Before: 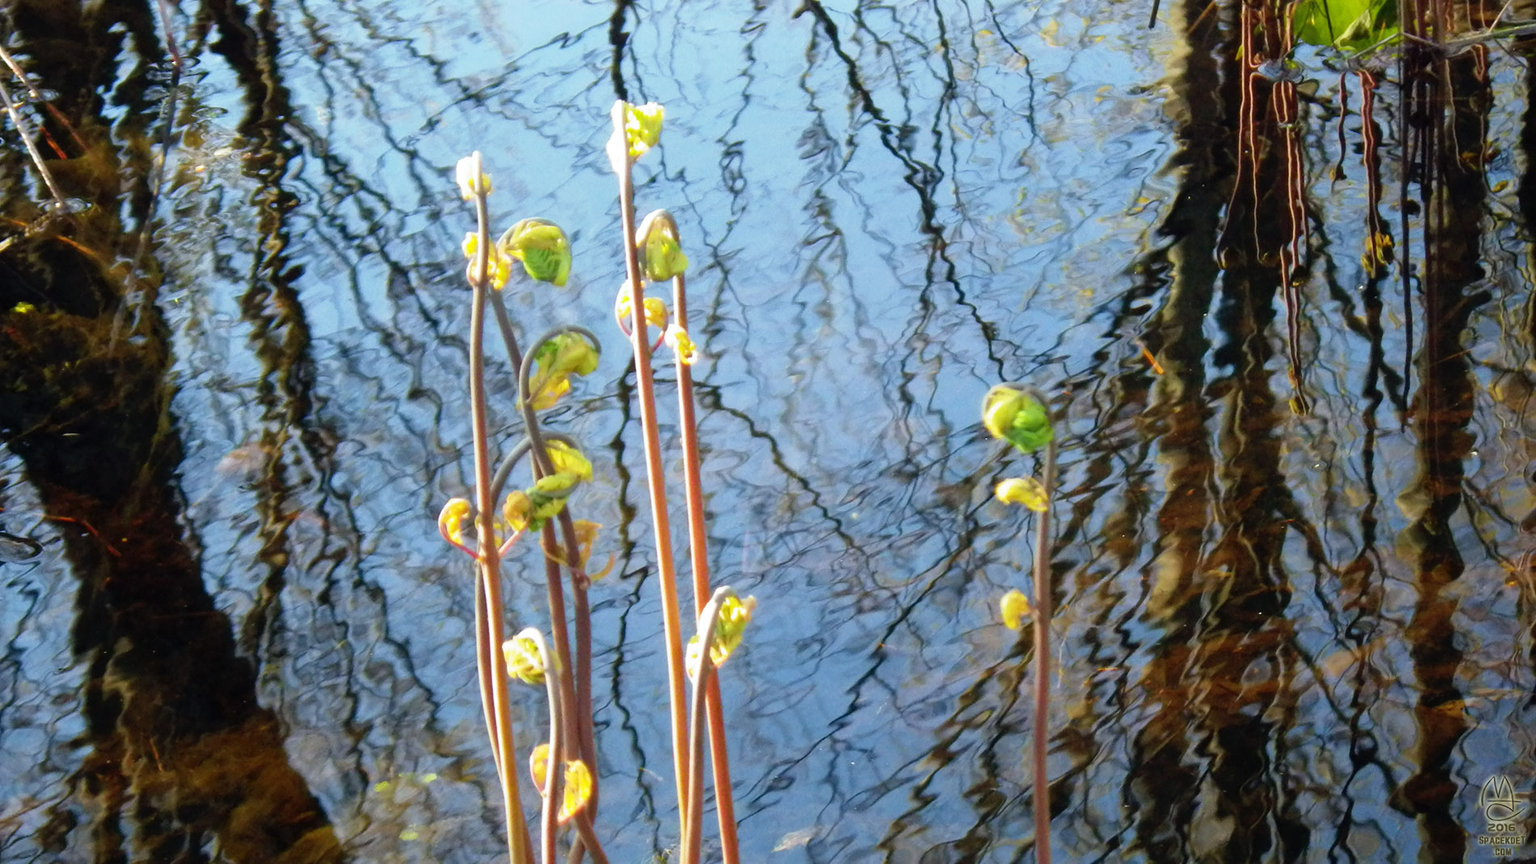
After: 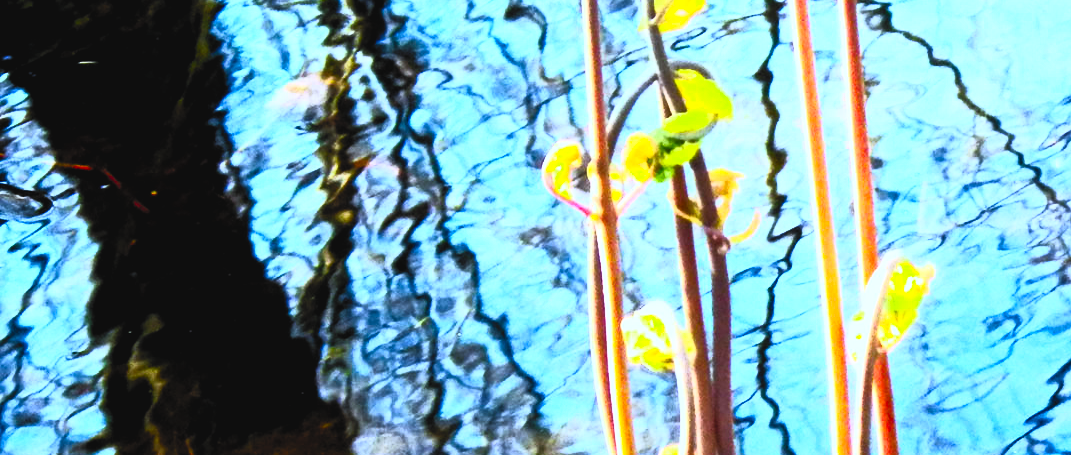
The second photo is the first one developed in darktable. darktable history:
crop: top 44.483%, right 43.593%, bottom 12.892%
contrast brightness saturation: contrast 1, brightness 1, saturation 1
white balance: red 0.924, blue 1.095
filmic rgb: black relative exposure -5 EV, hardness 2.88, contrast 1.3, highlights saturation mix -30%
